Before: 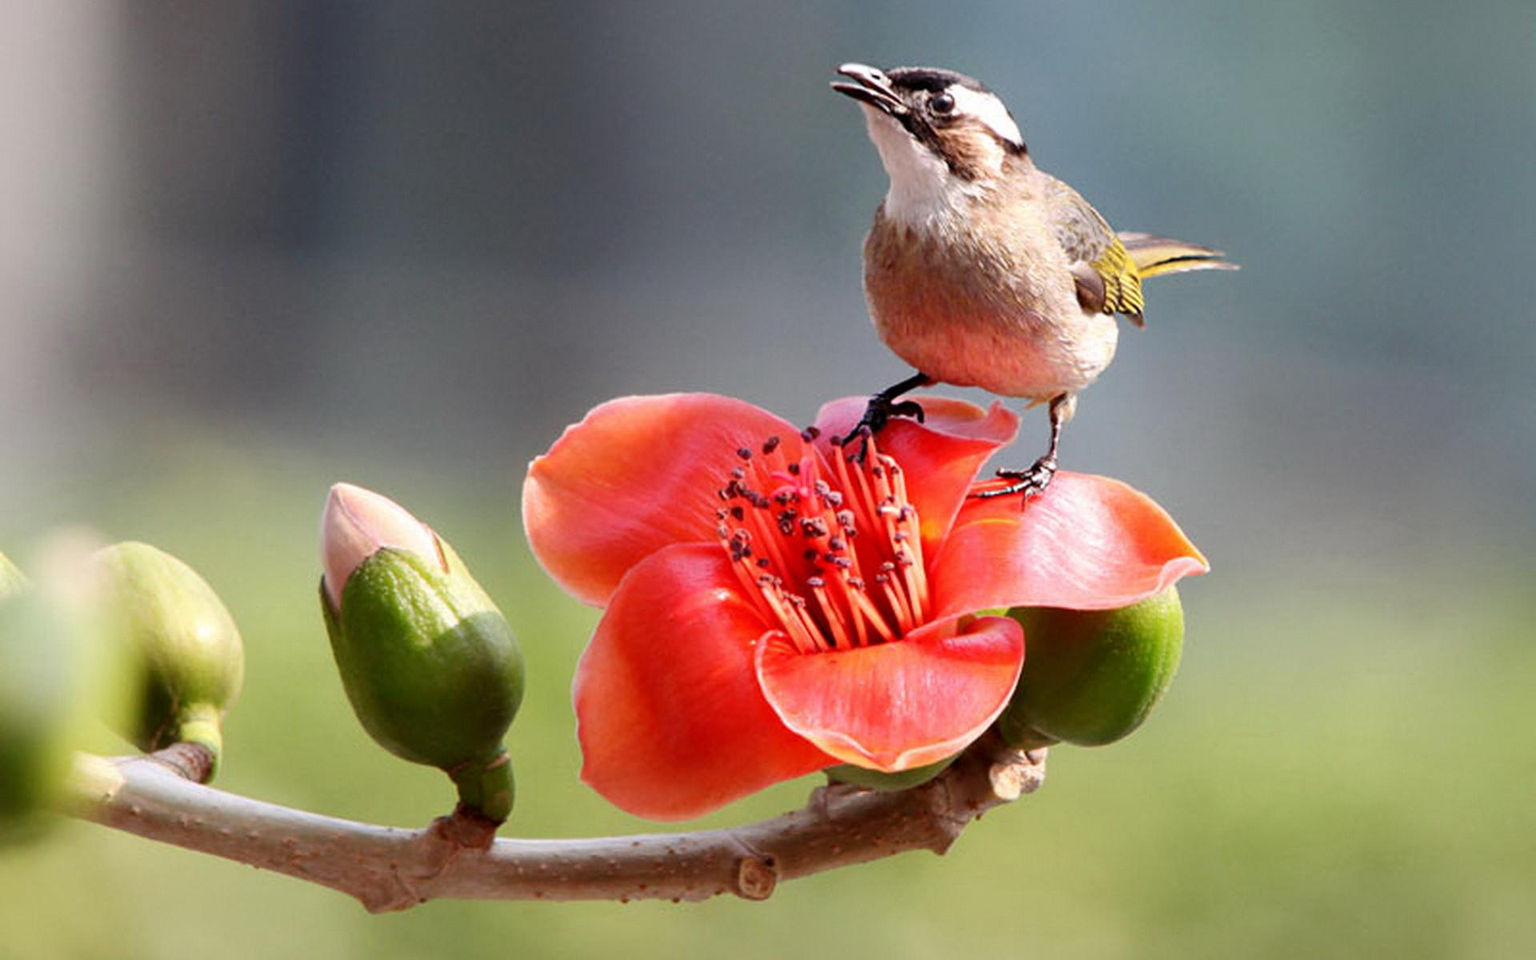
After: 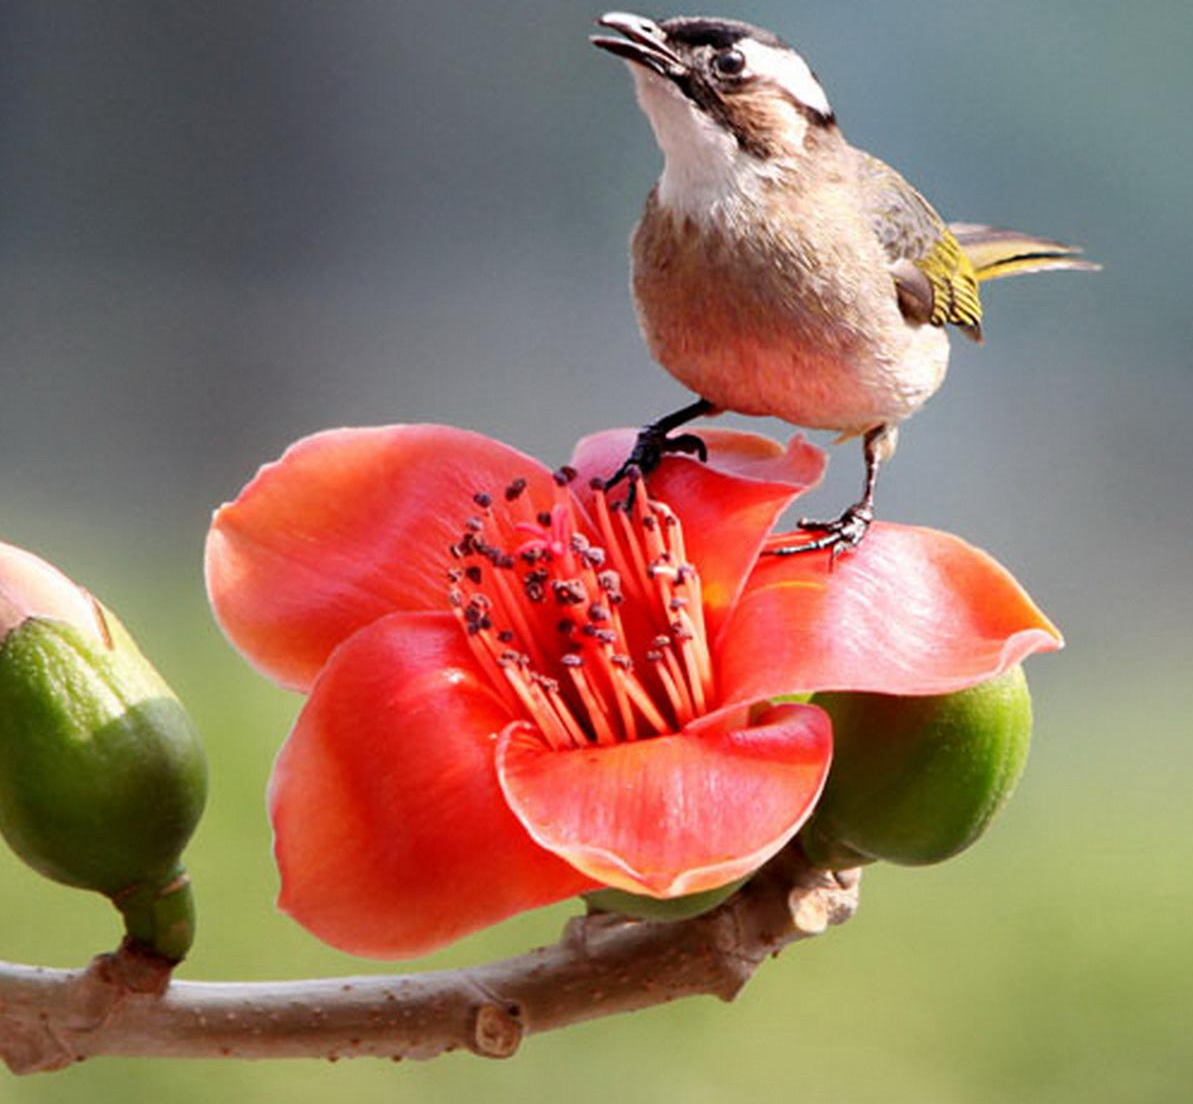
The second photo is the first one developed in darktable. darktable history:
crop and rotate: left 23.367%, top 5.647%, right 14.487%, bottom 2.28%
